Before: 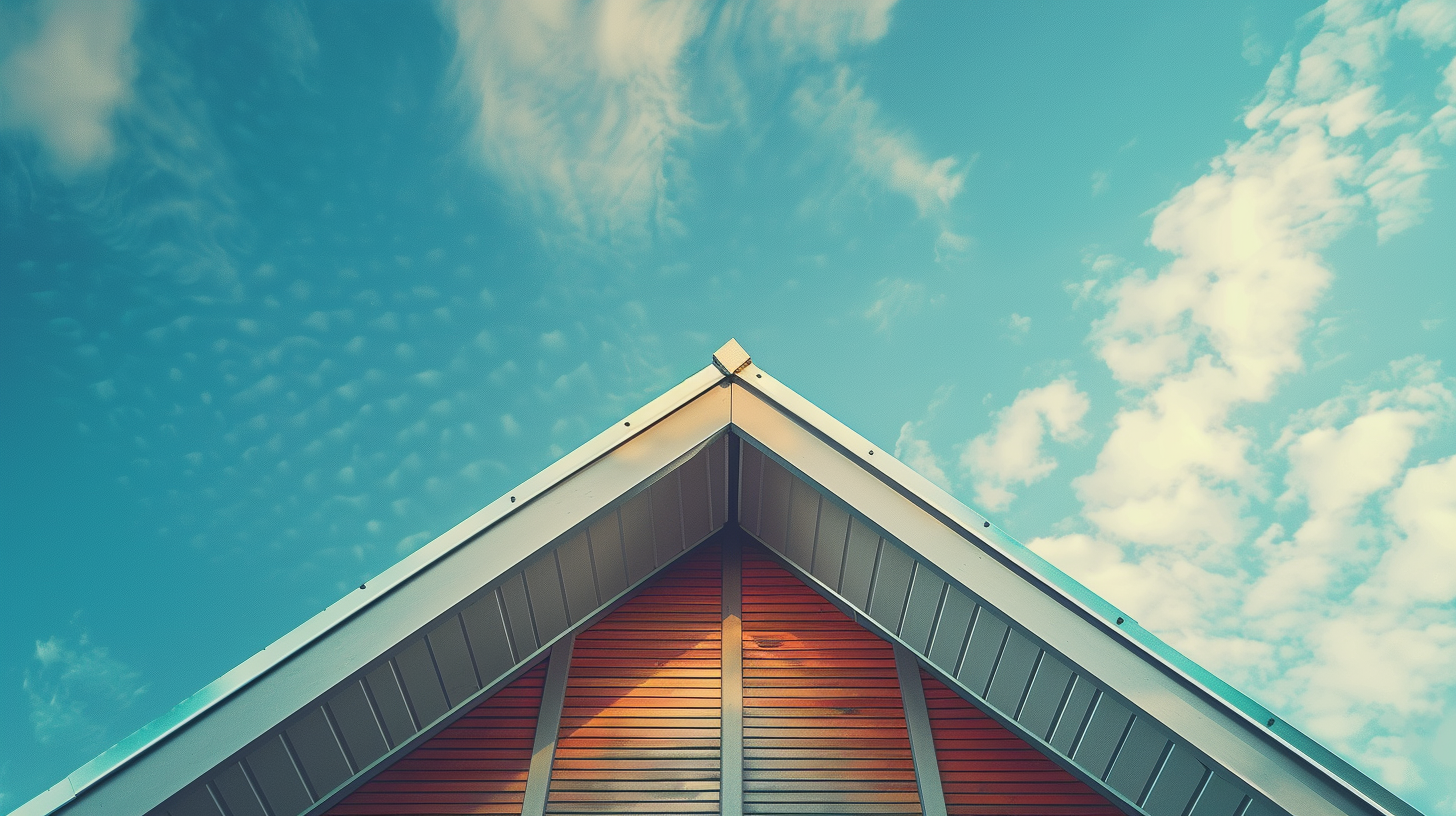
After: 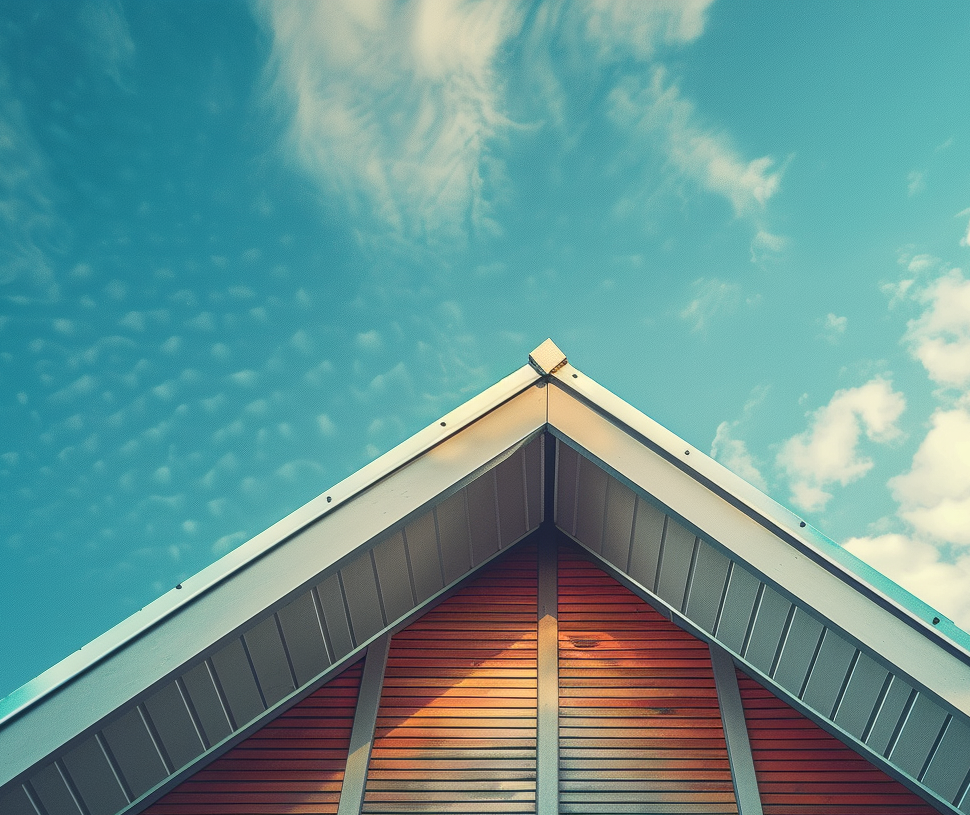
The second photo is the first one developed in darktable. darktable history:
crop and rotate: left 12.673%, right 20.66%
local contrast: detail 130%
